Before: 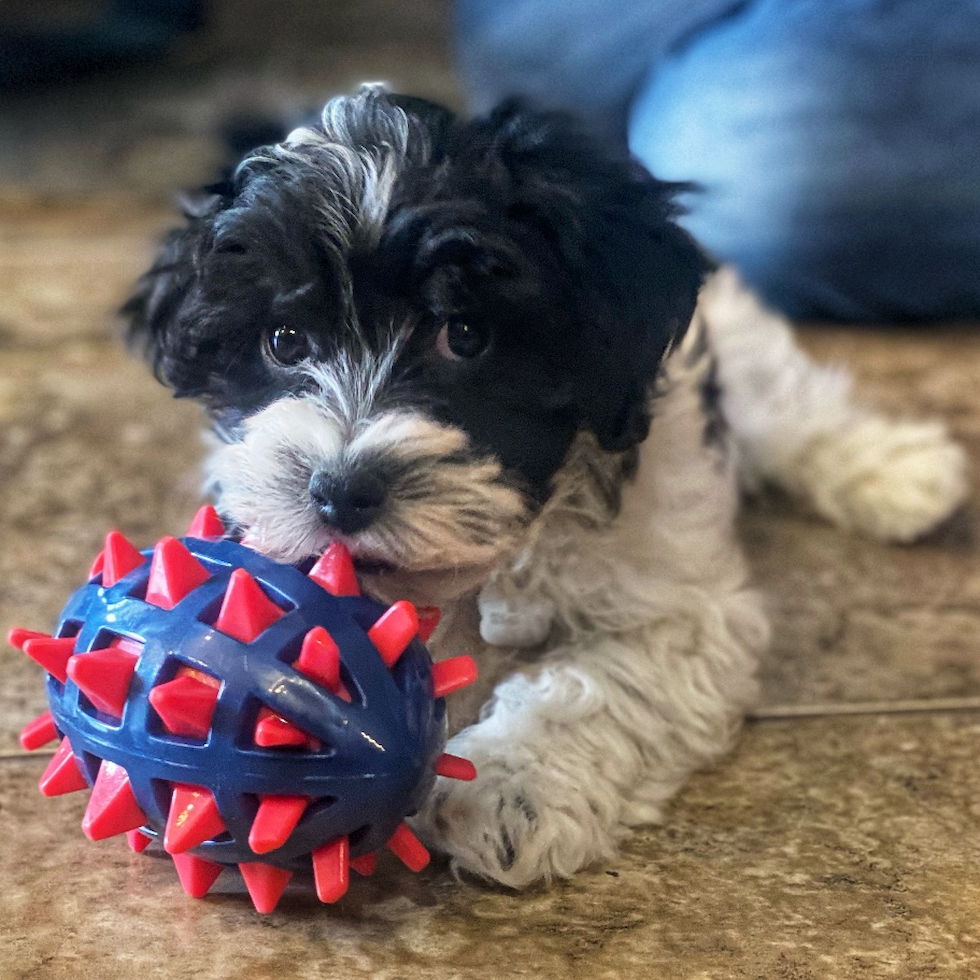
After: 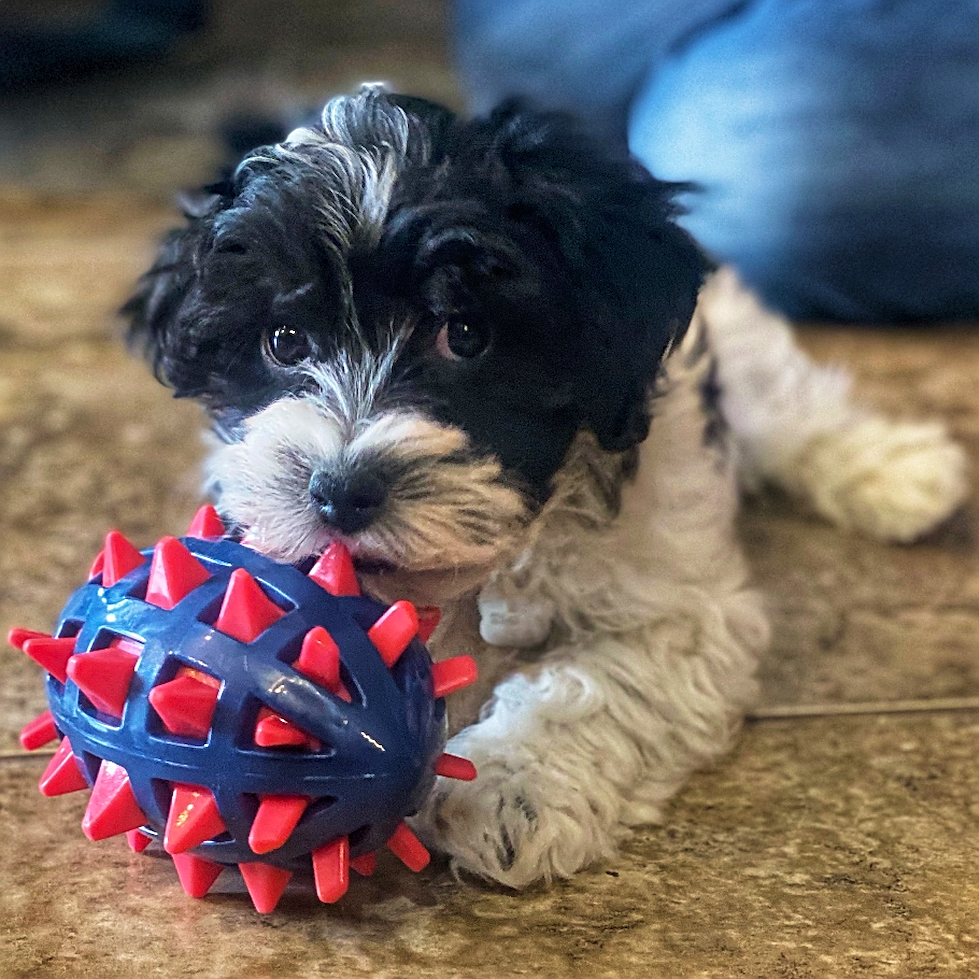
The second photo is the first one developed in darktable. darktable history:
sharpen: on, module defaults
velvia: strength 27%
shadows and highlights: shadows 24.5, highlights -78.15, soften with gaussian
